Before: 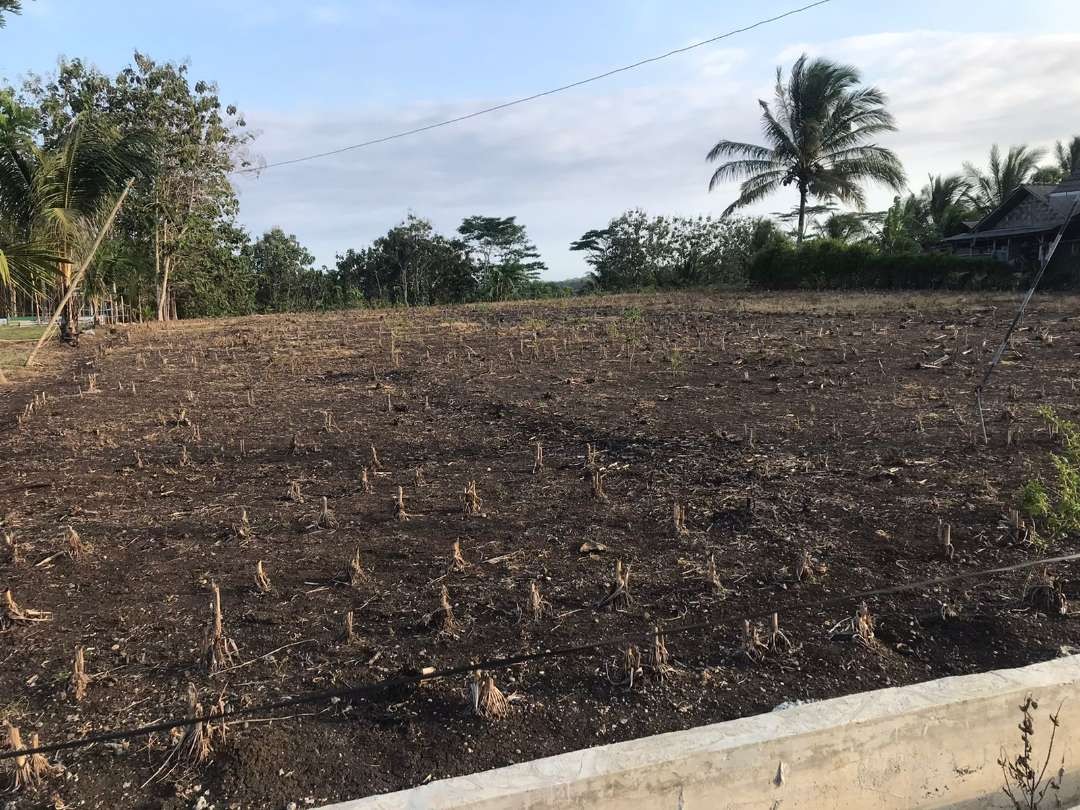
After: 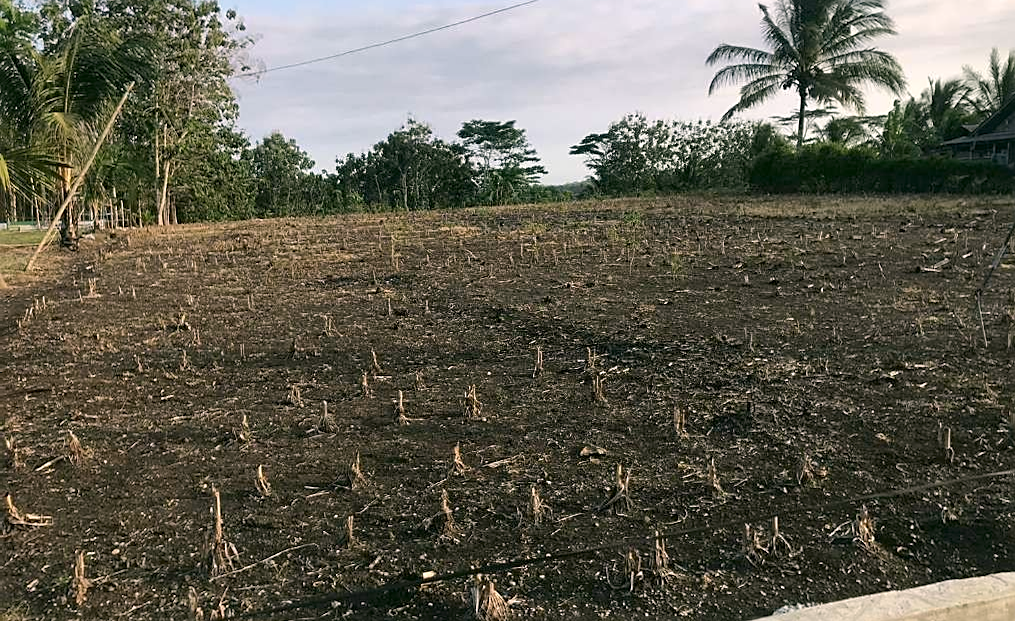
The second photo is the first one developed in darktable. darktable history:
crop and rotate: angle 0.066°, top 11.874%, right 5.811%, bottom 11.233%
sharpen: on, module defaults
color correction: highlights a* 4.64, highlights b* 4.98, shadows a* -7.69, shadows b* 4.75
